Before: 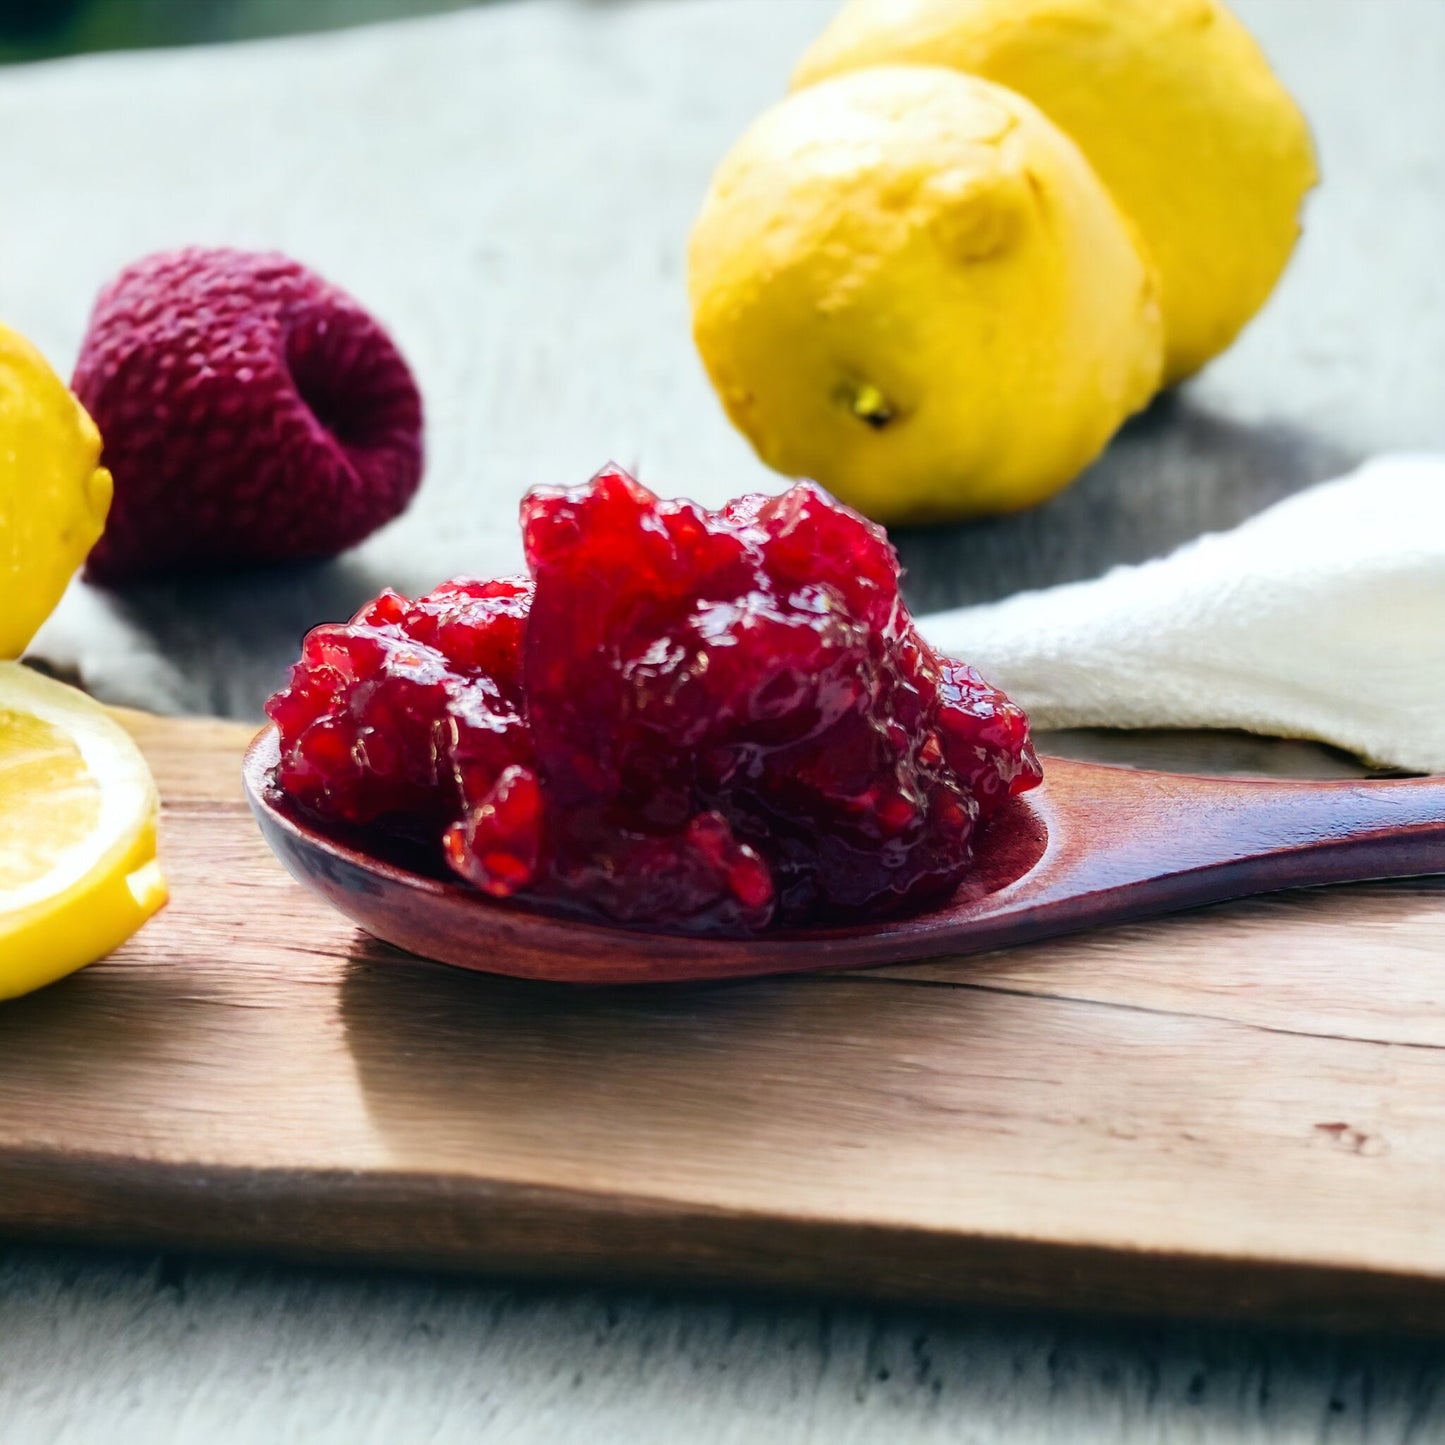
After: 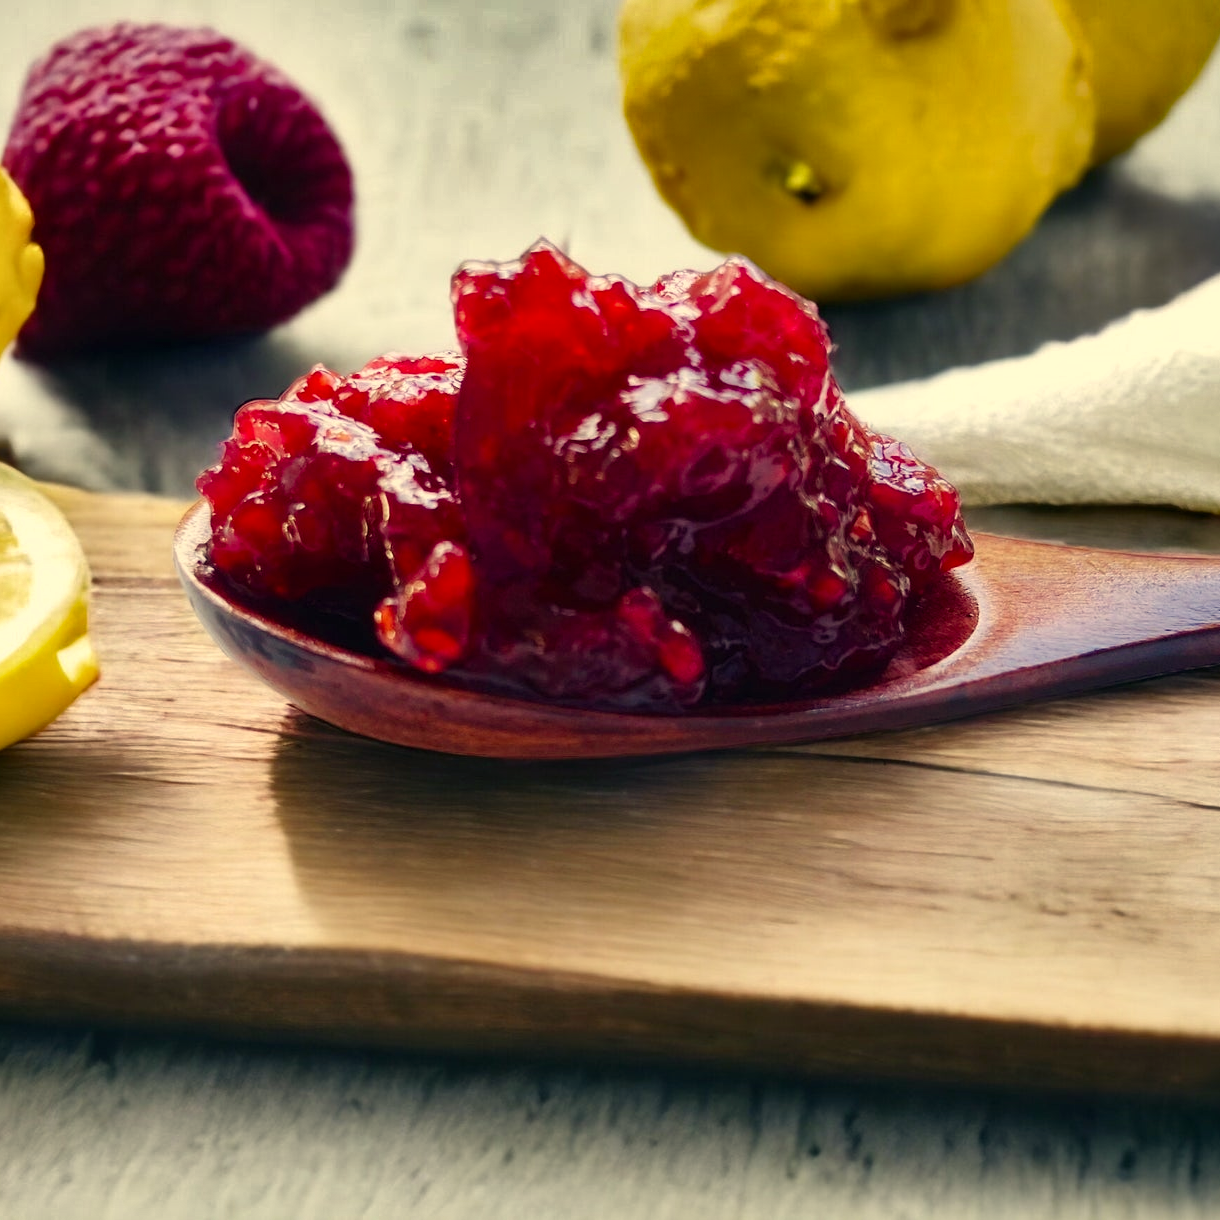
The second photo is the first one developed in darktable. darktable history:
color balance: input saturation 100.43%, contrast fulcrum 14.22%, output saturation 70.41%
color correction: highlights a* 2.72, highlights b* 22.8
shadows and highlights: shadows 24.5, highlights -78.15, soften with gaussian
crop and rotate: left 4.842%, top 15.51%, right 10.668%
color balance rgb: perceptual saturation grading › global saturation 20%, perceptual saturation grading › highlights 2.68%, perceptual saturation grading › shadows 50%
